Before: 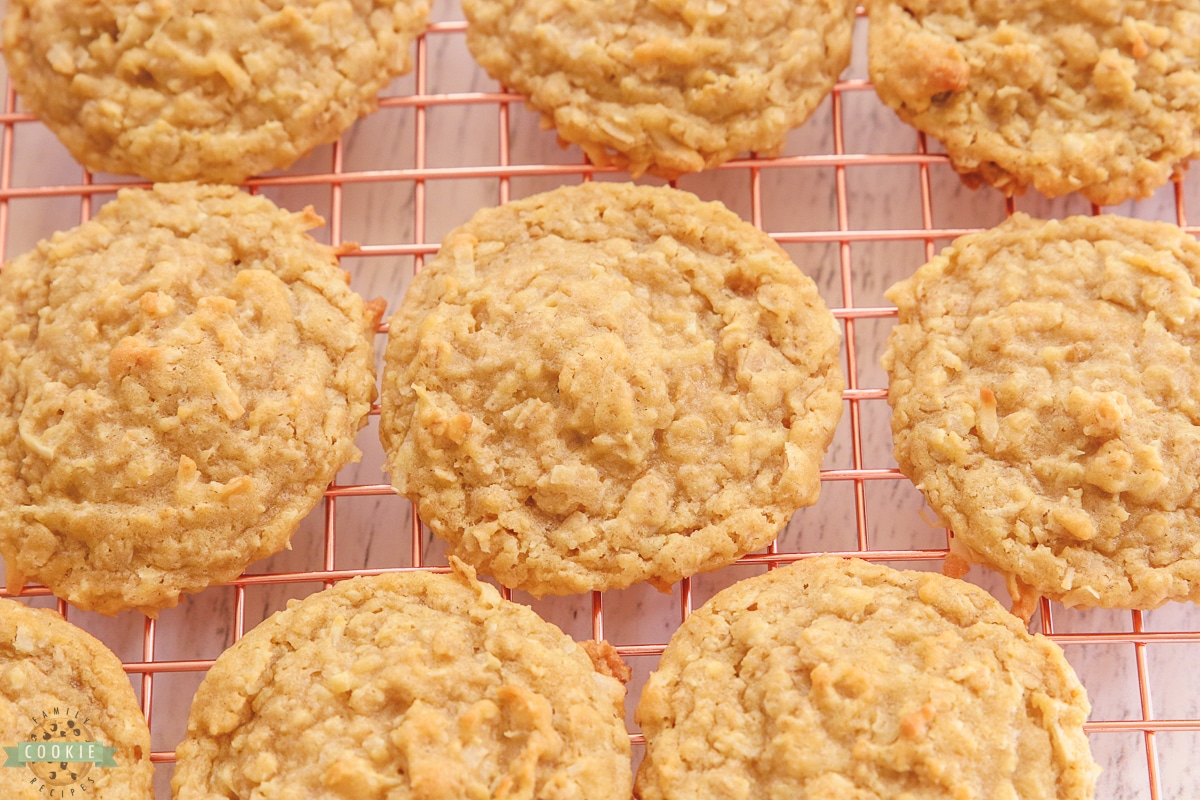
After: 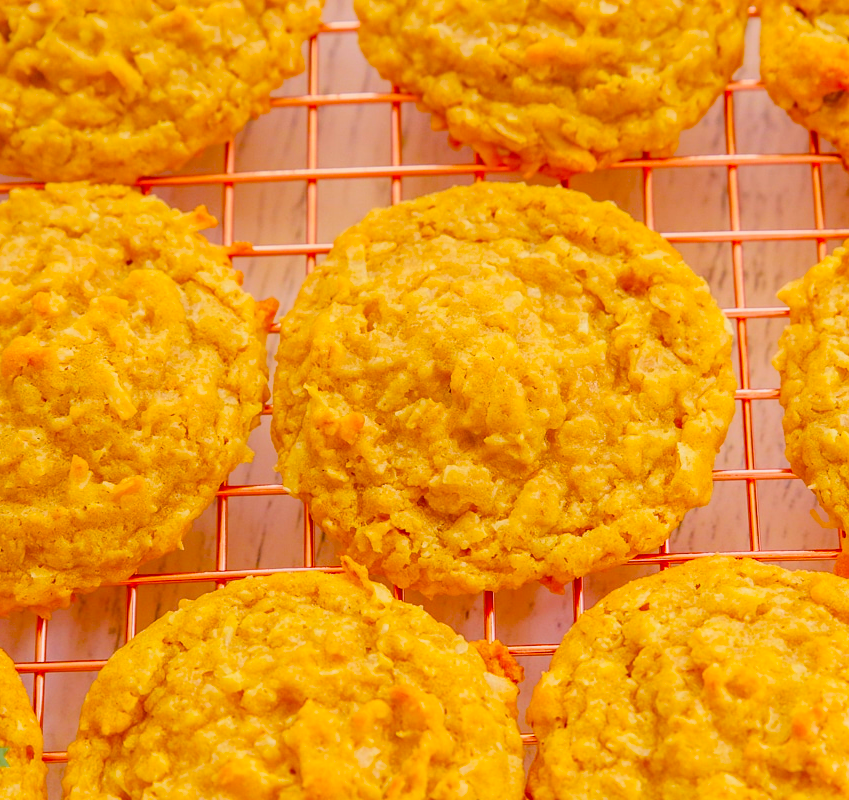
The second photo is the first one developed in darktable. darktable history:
color balance: input saturation 134.34%, contrast -10.04%, contrast fulcrum 19.67%, output saturation 133.51%
crop and rotate: left 9.061%, right 20.142%
